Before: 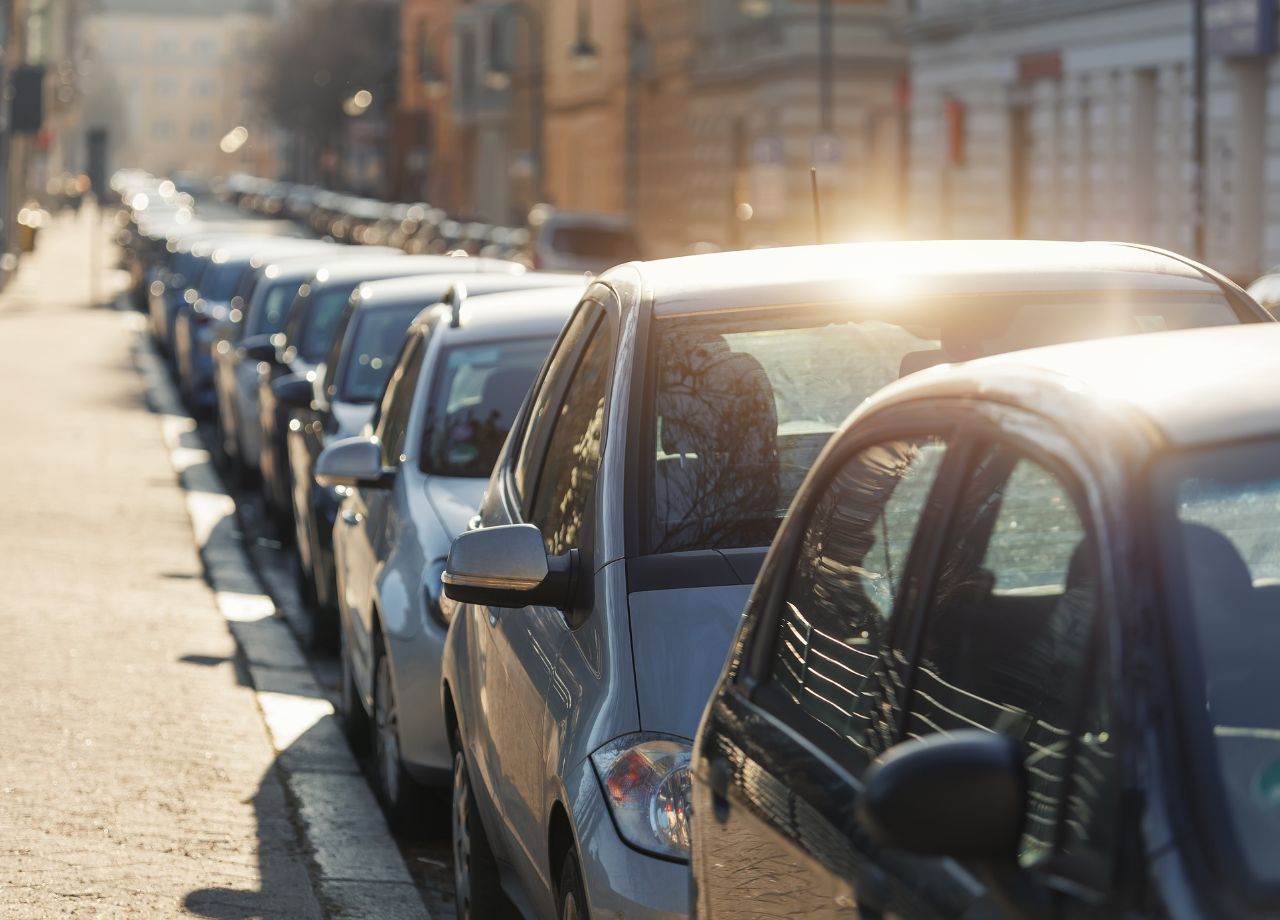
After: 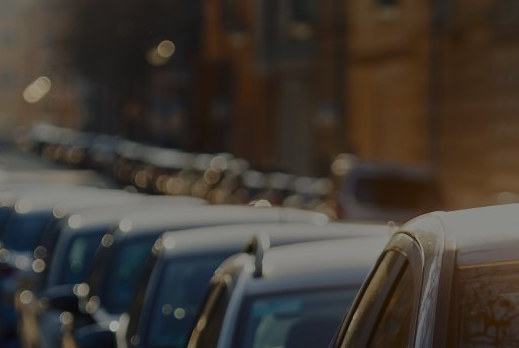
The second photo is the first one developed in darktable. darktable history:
tone equalizer: -8 EV -2 EV, -7 EV -2 EV, -6 EV -2 EV, -5 EV -2 EV, -4 EV -2 EV, -3 EV -2 EV, -2 EV -2 EV, -1 EV -1.63 EV, +0 EV -2 EV
color balance rgb: perceptual saturation grading › global saturation 25%, global vibrance 10%
crop: left 15.452%, top 5.459%, right 43.956%, bottom 56.62%
contrast brightness saturation: contrast 0.15, brightness -0.01, saturation 0.1
